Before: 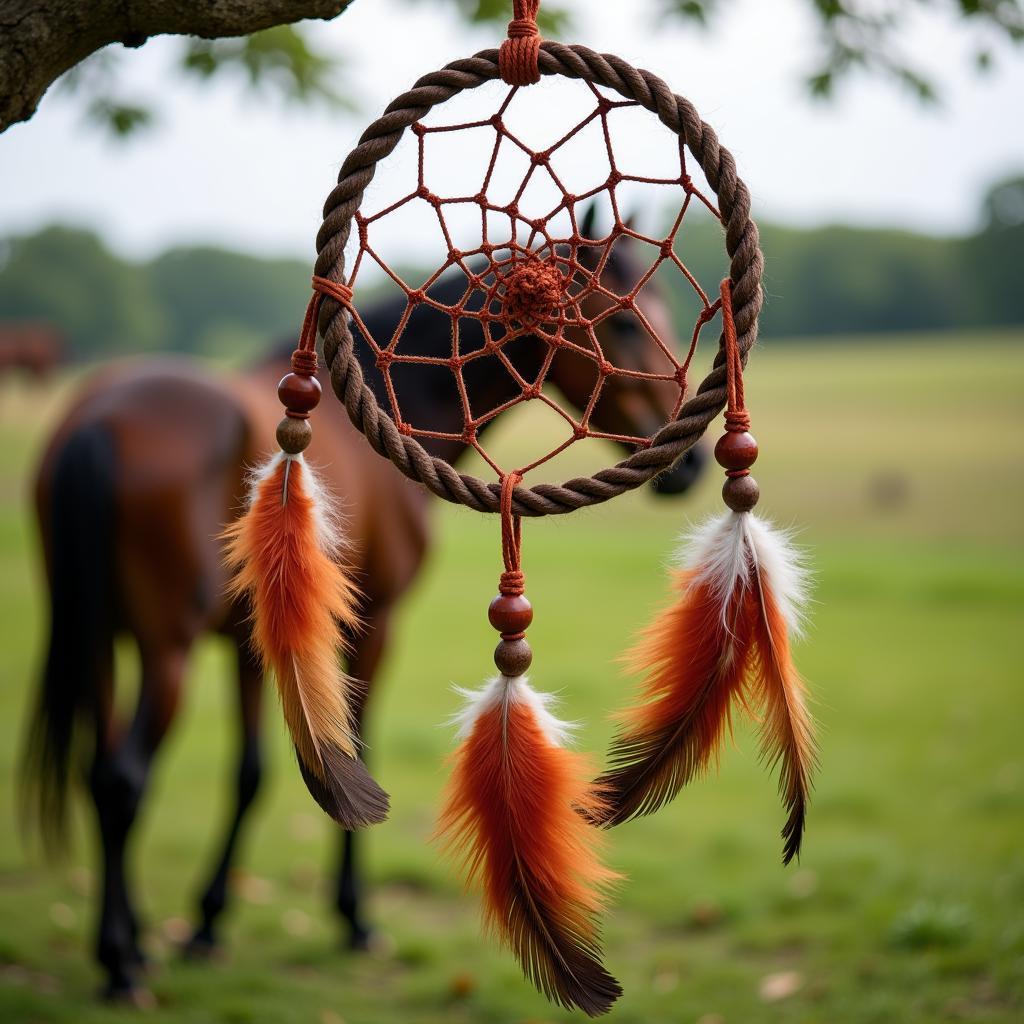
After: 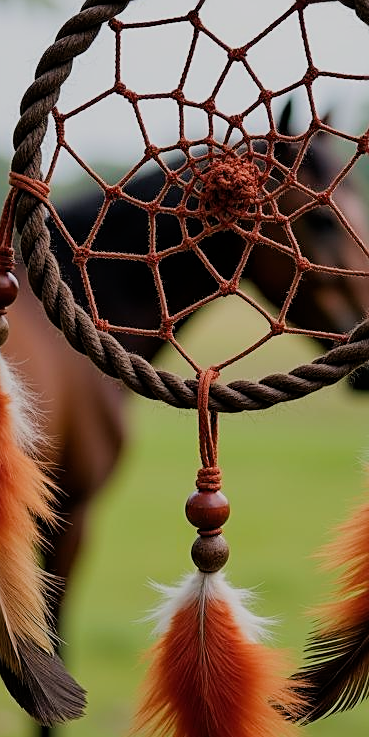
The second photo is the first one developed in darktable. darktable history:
sharpen: on, module defaults
exposure: exposure -0.205 EV, compensate highlight preservation false
crop and rotate: left 29.635%, top 10.178%, right 34.288%, bottom 17.771%
filmic rgb: black relative exposure -7.65 EV, white relative exposure 4.56 EV, threshold 3.04 EV, hardness 3.61, enable highlight reconstruction true
